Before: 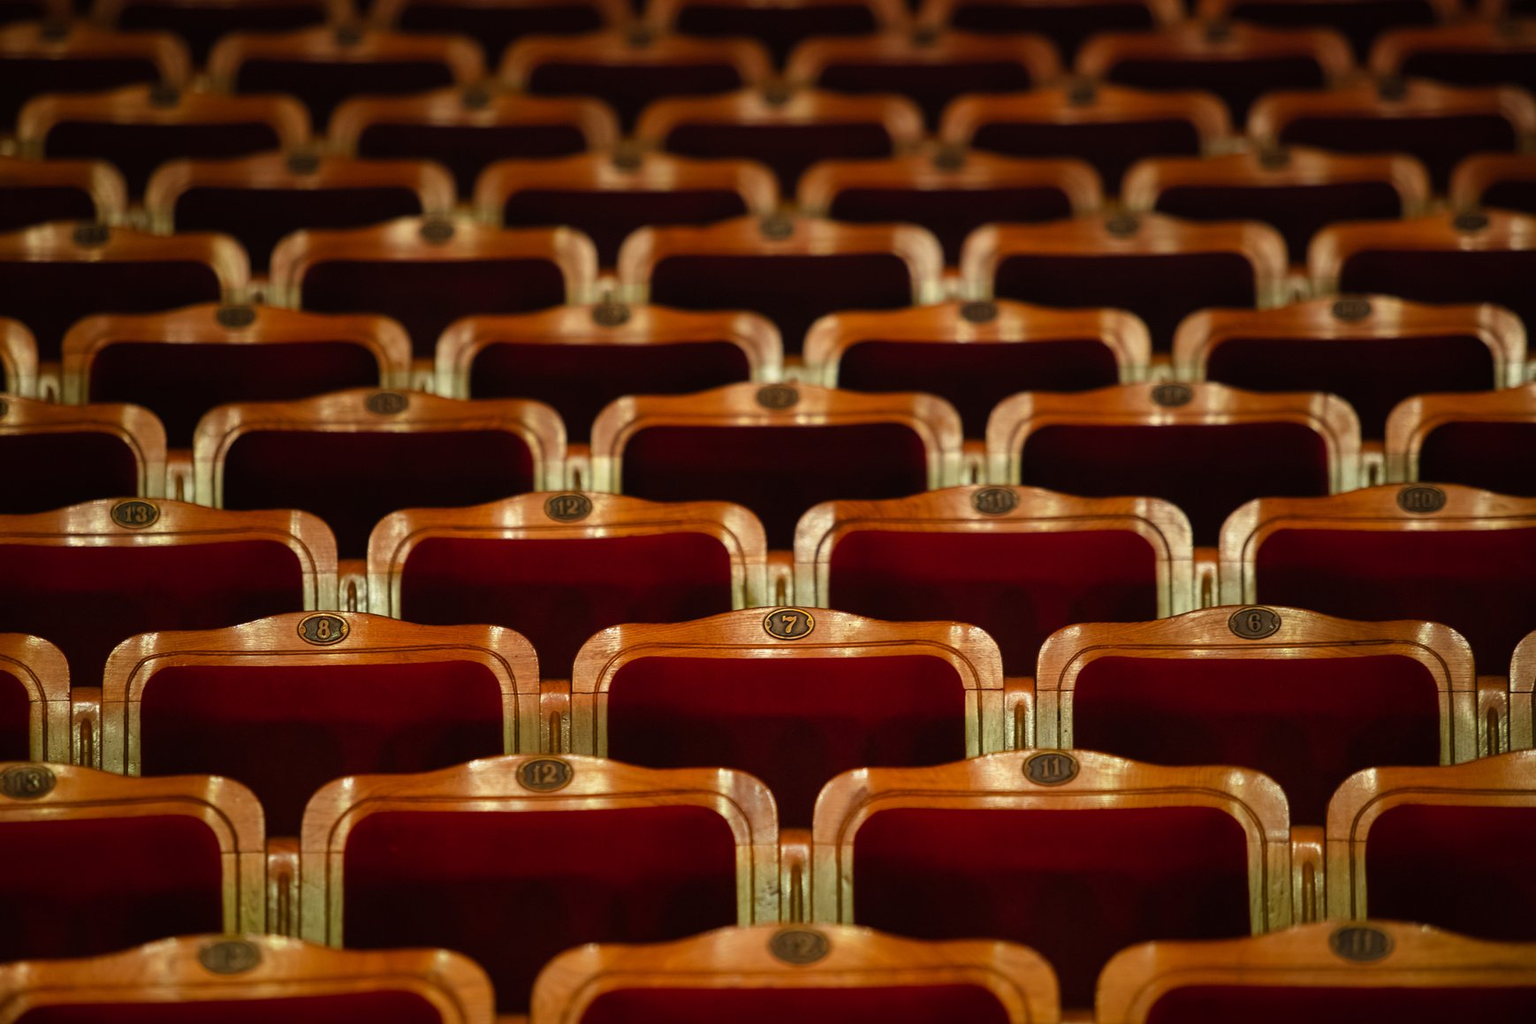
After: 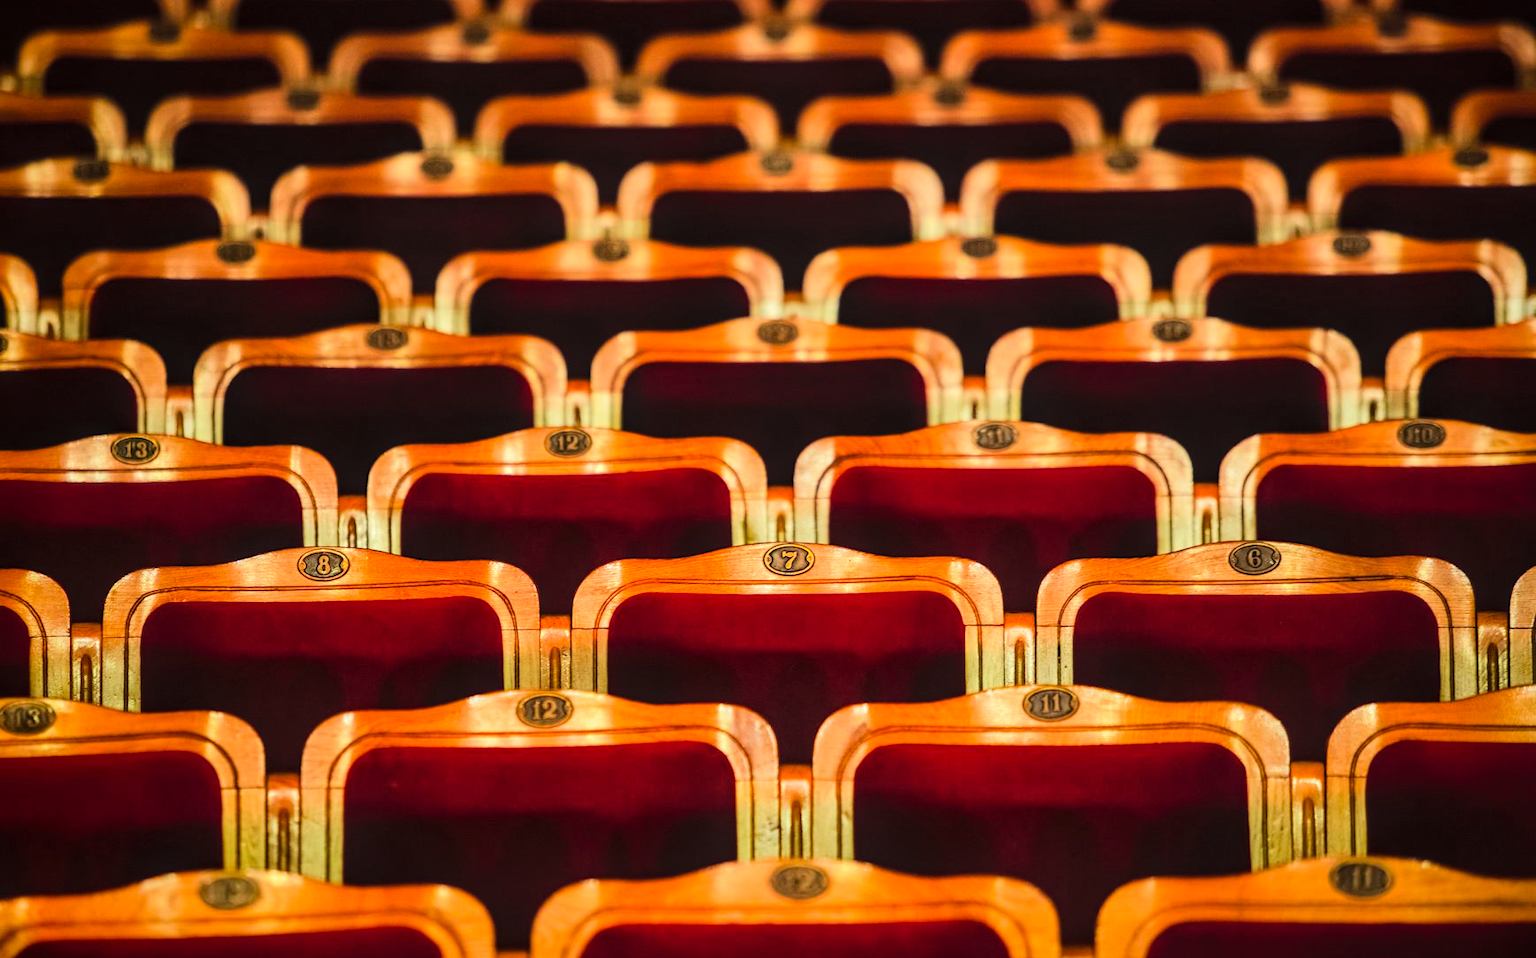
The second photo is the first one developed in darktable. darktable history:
contrast brightness saturation: contrast 0.071, brightness 0.08, saturation 0.177
tone equalizer: -7 EV 0.159 EV, -6 EV 0.563 EV, -5 EV 1.18 EV, -4 EV 1.32 EV, -3 EV 1.15 EV, -2 EV 0.6 EV, -1 EV 0.149 EV, edges refinement/feathering 500, mask exposure compensation -1.57 EV, preserve details no
local contrast: on, module defaults
crop and rotate: top 6.342%
vignetting: fall-off radius 46.26%, brightness -0.23, saturation 0.146, unbound false
